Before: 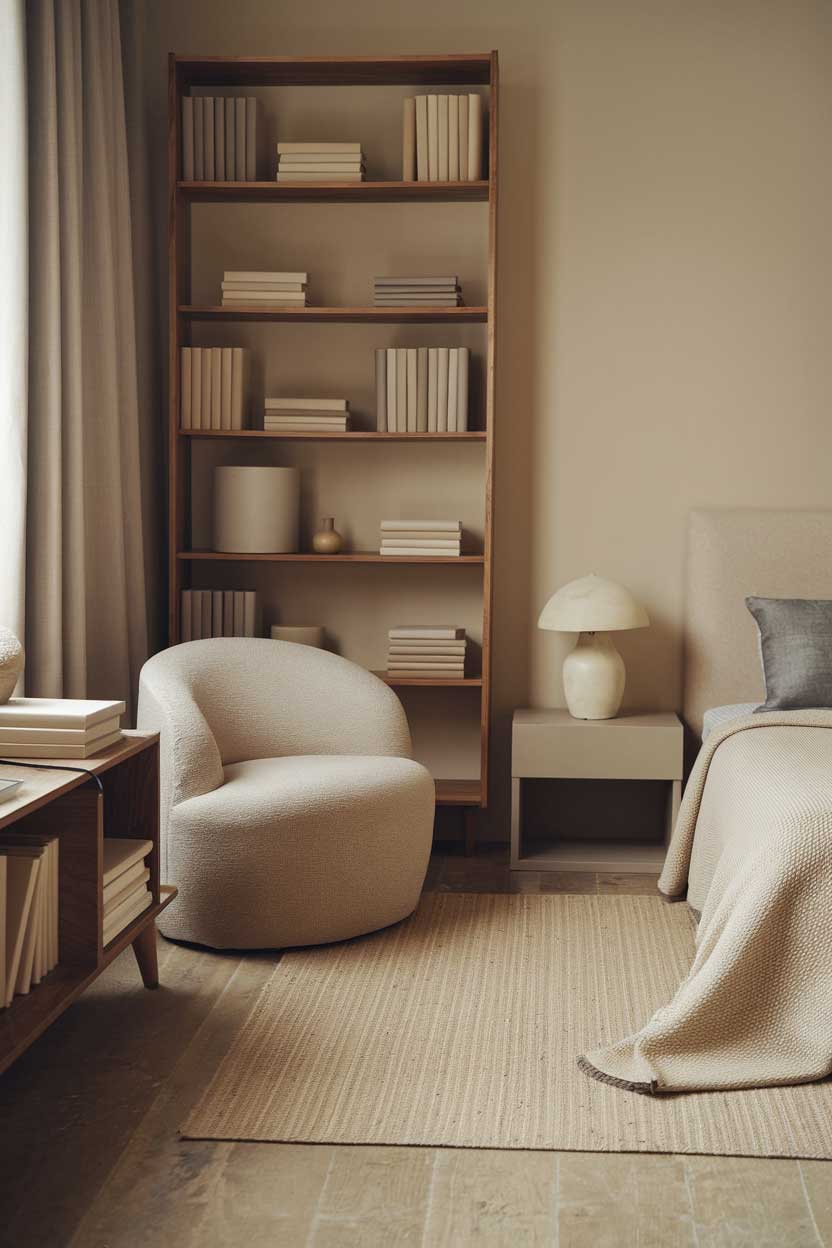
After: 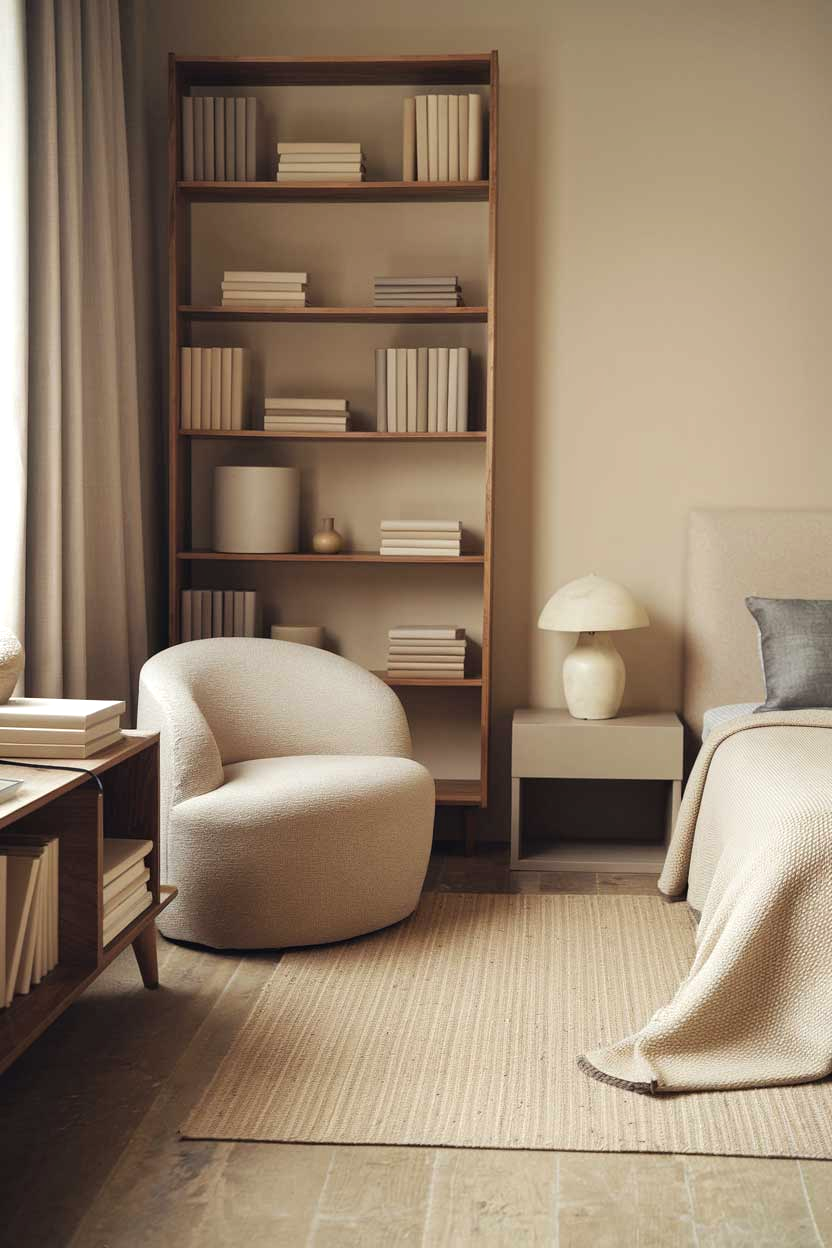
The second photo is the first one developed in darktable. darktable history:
tone equalizer: -8 EV -0.443 EV, -7 EV -0.358 EV, -6 EV -0.33 EV, -5 EV -0.222 EV, -3 EV 0.251 EV, -2 EV 0.326 EV, -1 EV 0.385 EV, +0 EV 0.392 EV
